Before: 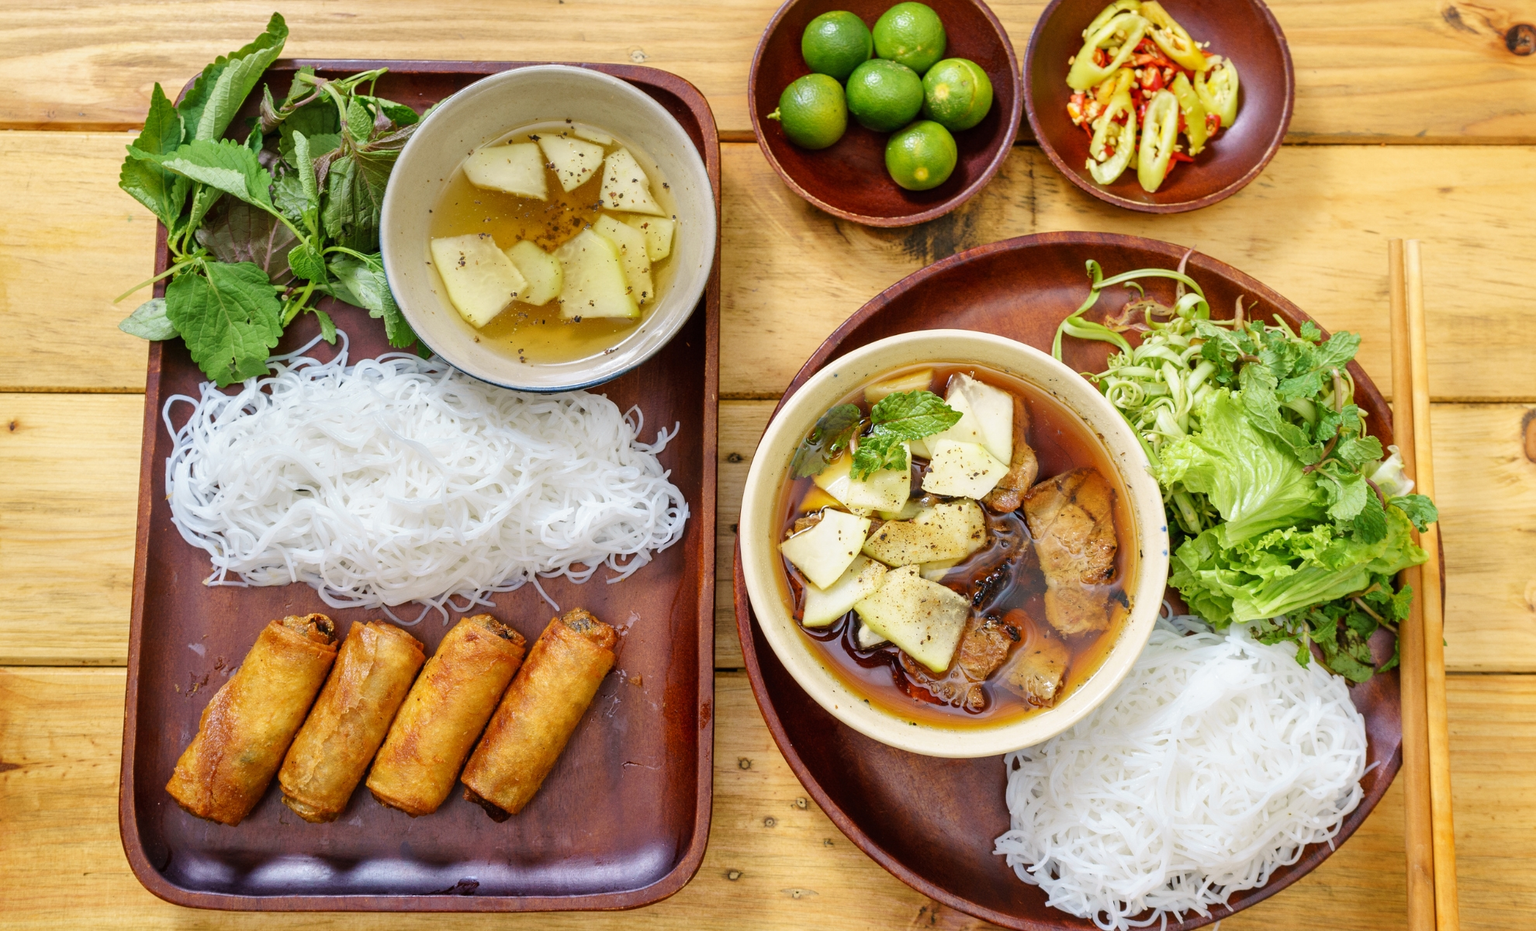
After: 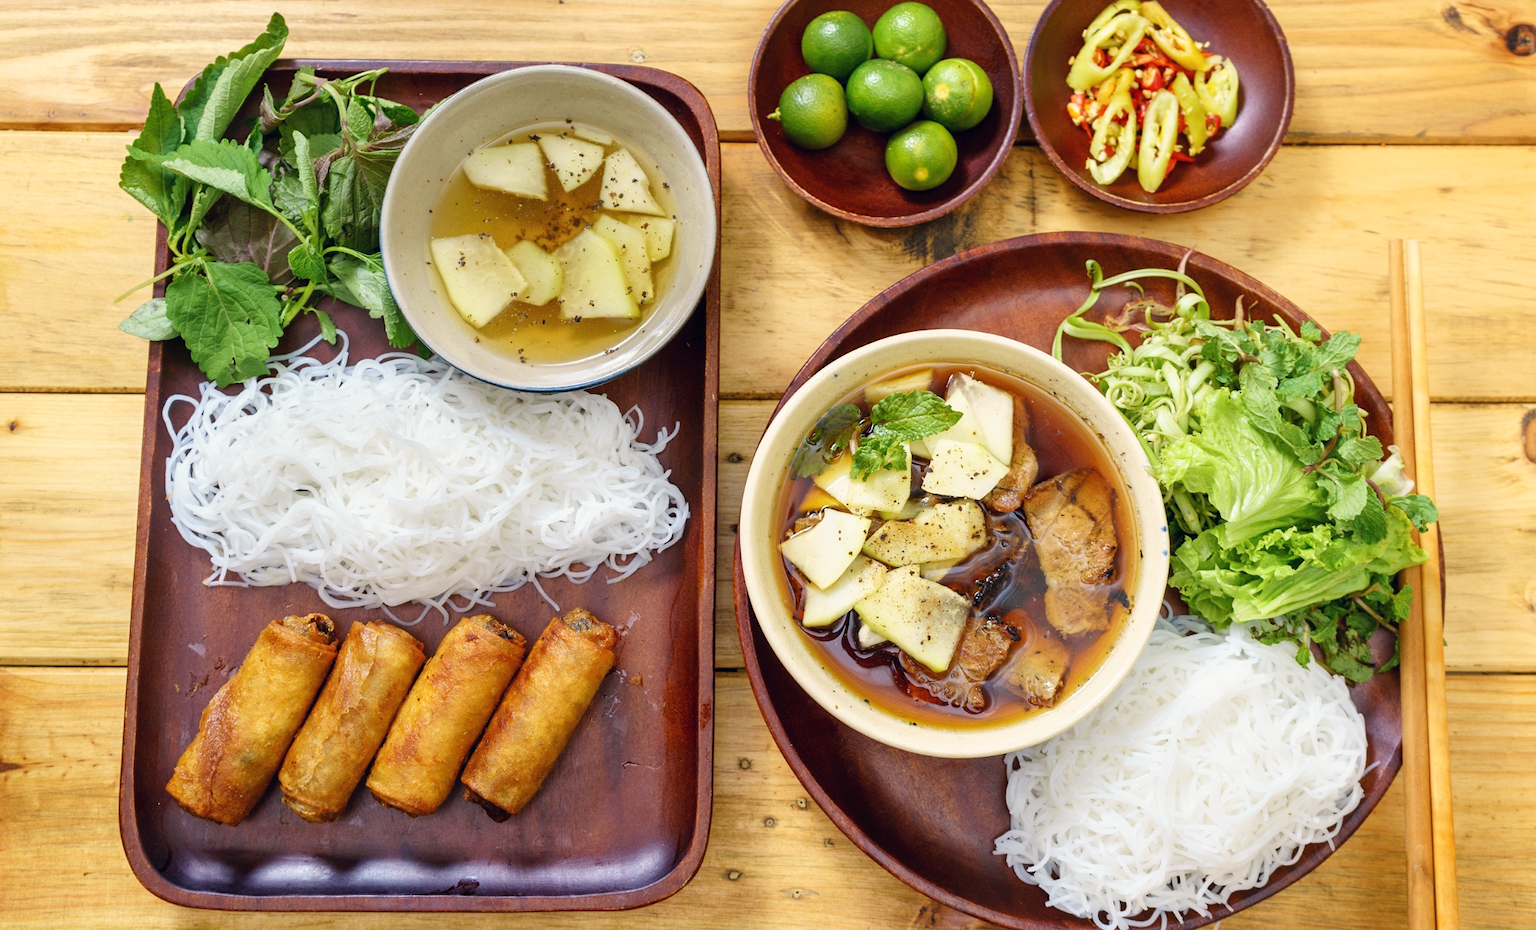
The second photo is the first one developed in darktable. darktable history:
shadows and highlights: shadows 0, highlights 40
color correction: highlights a* 0.207, highlights b* 2.7, shadows a* -0.874, shadows b* -4.78
